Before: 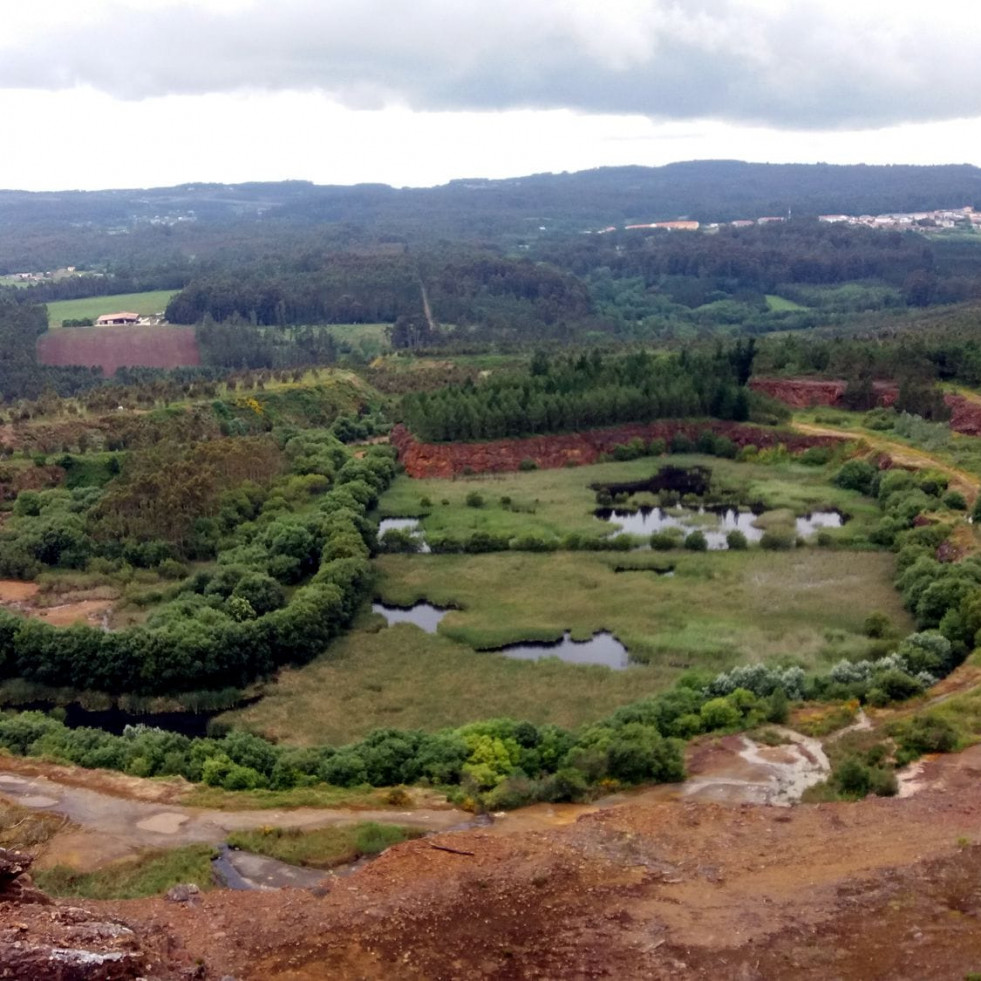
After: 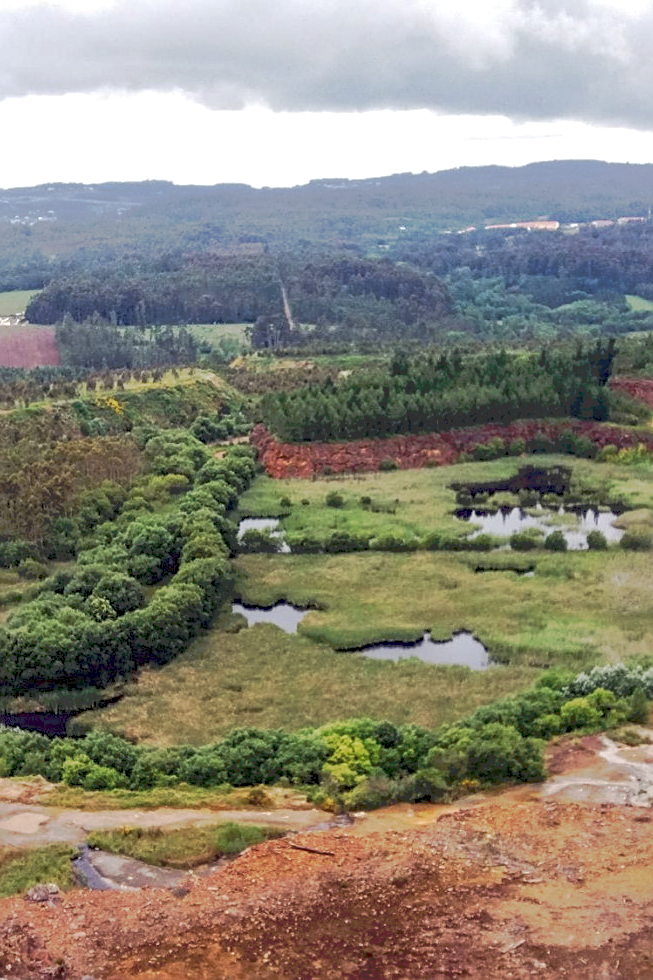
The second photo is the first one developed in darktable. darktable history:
exposure: compensate highlight preservation false
tone curve: curves: ch0 [(0, 0) (0.003, 0.055) (0.011, 0.111) (0.025, 0.126) (0.044, 0.169) (0.069, 0.215) (0.1, 0.199) (0.136, 0.207) (0.177, 0.259) (0.224, 0.327) (0.277, 0.361) (0.335, 0.431) (0.399, 0.501) (0.468, 0.589) (0.543, 0.683) (0.623, 0.73) (0.709, 0.796) (0.801, 0.863) (0.898, 0.921) (1, 1)], preserve colors none
crop and rotate: left 14.436%, right 18.898%
shadows and highlights: on, module defaults
local contrast: on, module defaults
sharpen: on, module defaults
